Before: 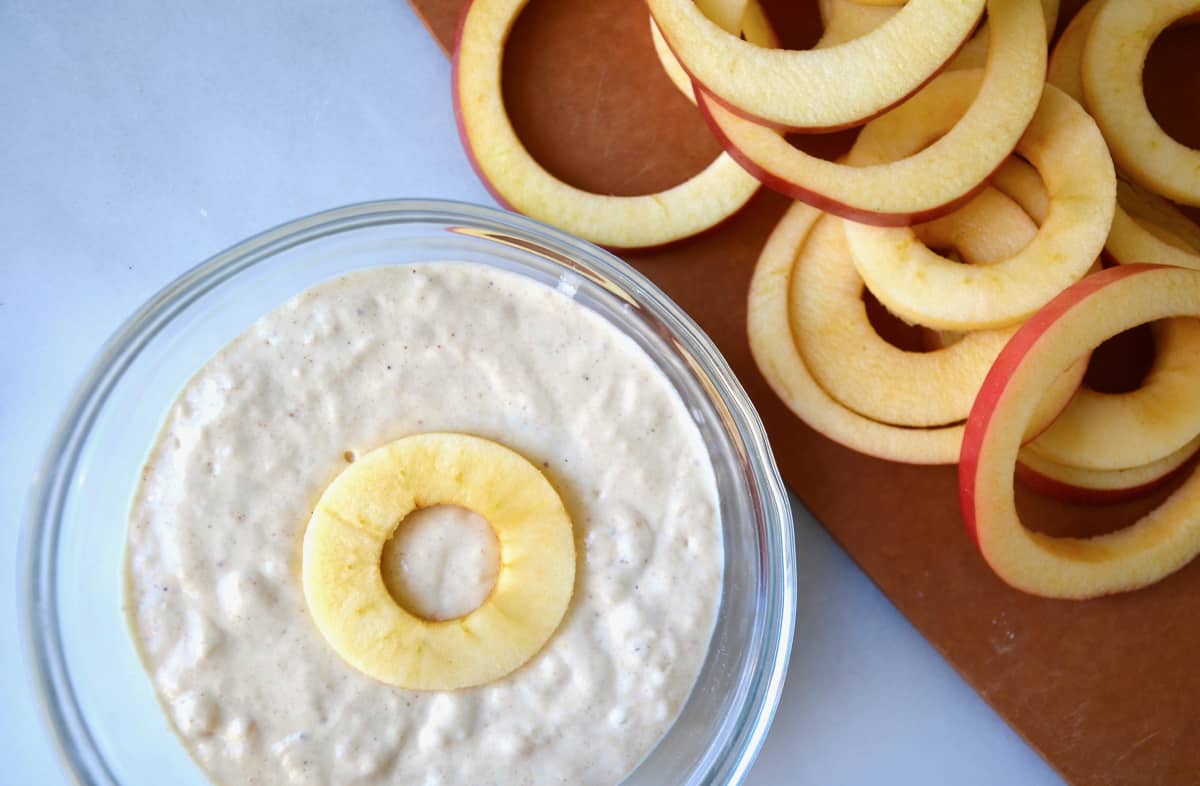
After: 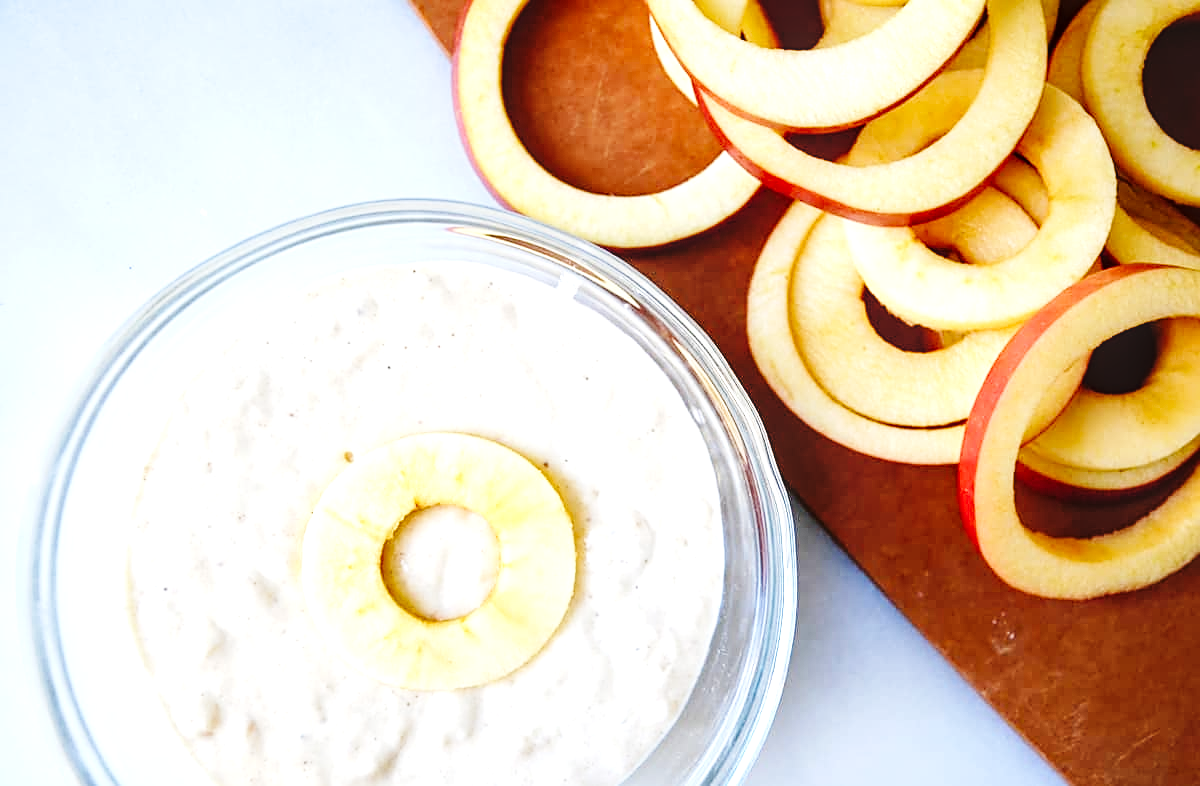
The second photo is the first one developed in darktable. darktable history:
sharpen: on, module defaults
local contrast: on, module defaults
tone equalizer: -8 EV -0.729 EV, -7 EV -0.729 EV, -6 EV -0.567 EV, -5 EV -0.404 EV, -3 EV 0.399 EV, -2 EV 0.6 EV, -1 EV 0.681 EV, +0 EV 0.779 EV, mask exposure compensation -0.486 EV
base curve: curves: ch0 [(0, 0) (0.036, 0.025) (0.121, 0.166) (0.206, 0.329) (0.605, 0.79) (1, 1)], preserve colors none
